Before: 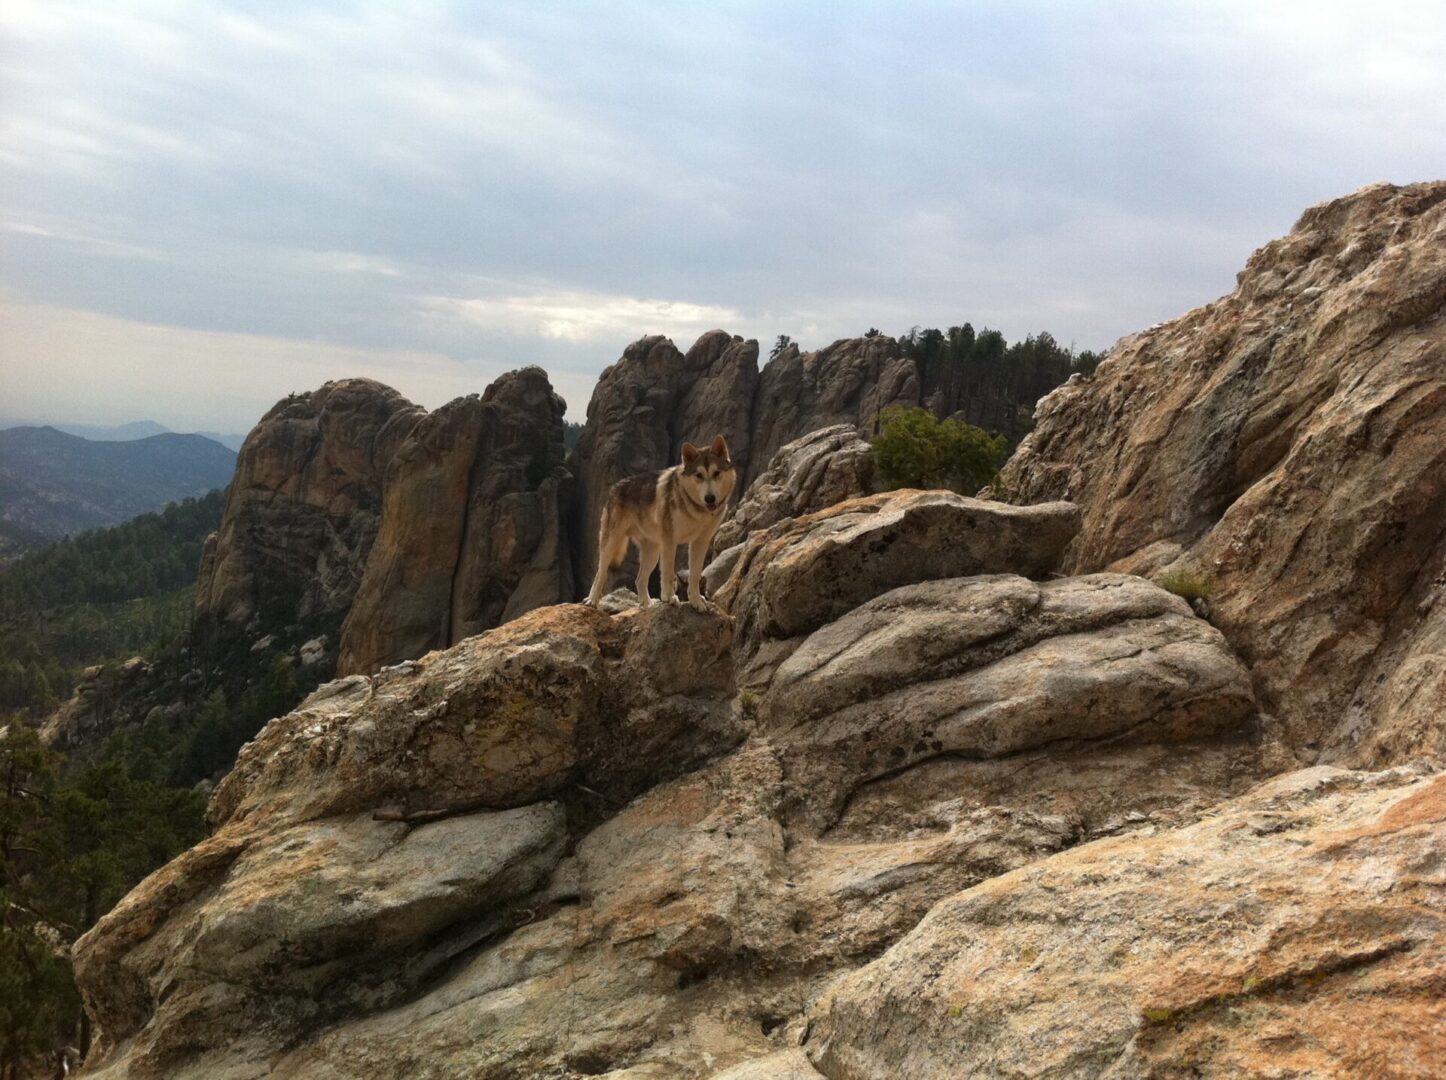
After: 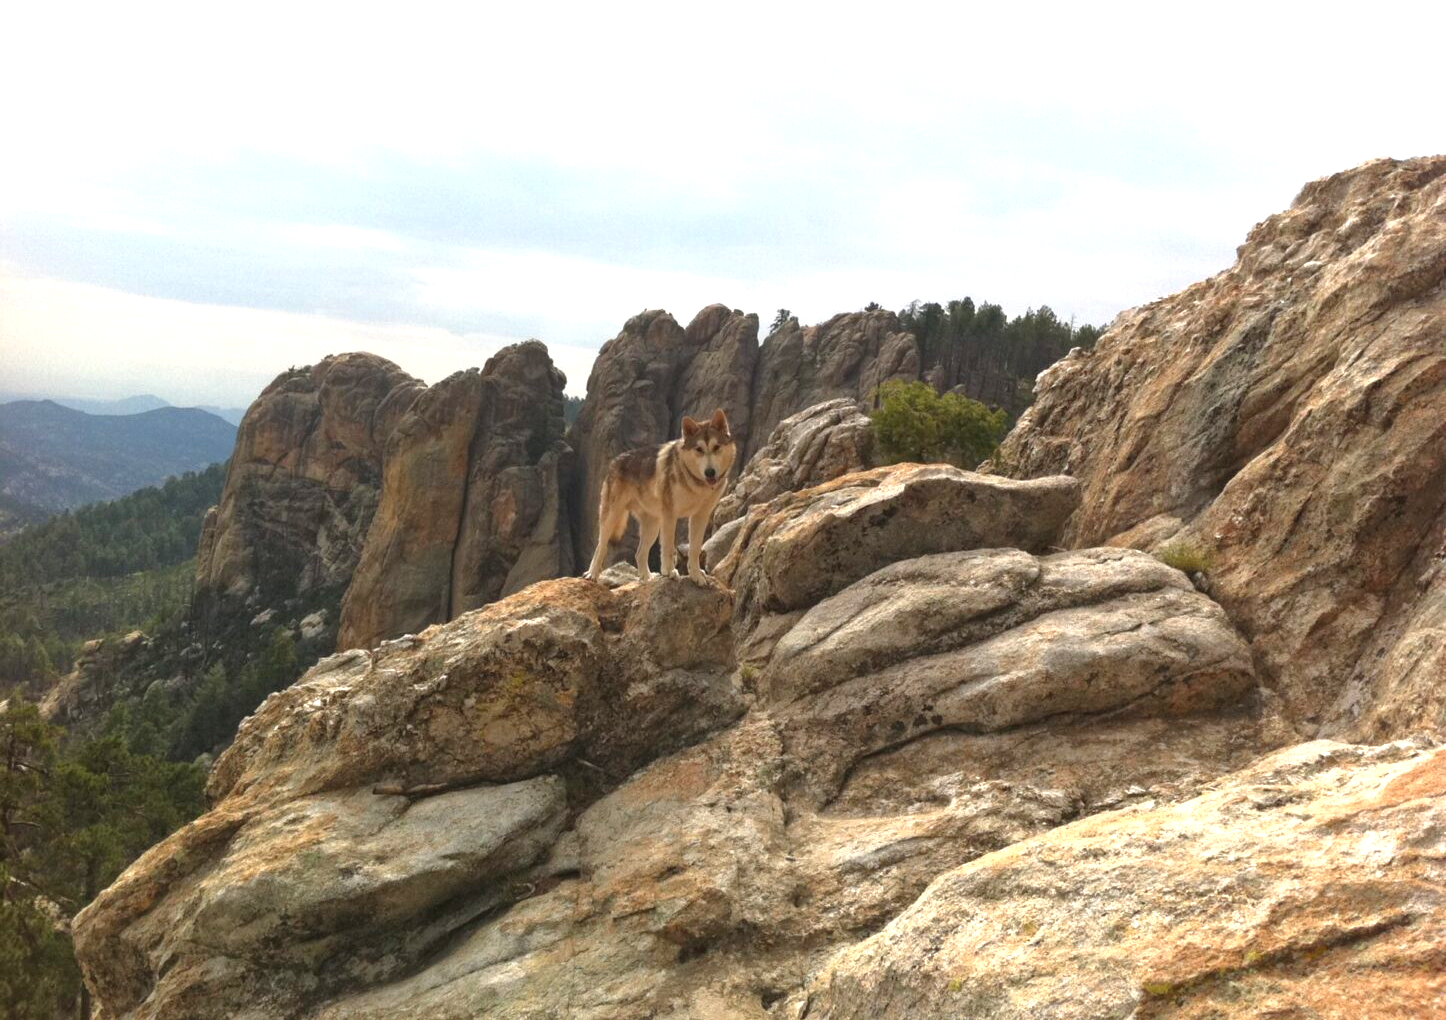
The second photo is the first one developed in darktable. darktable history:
exposure: black level correction -0.002, exposure 1.115 EV, compensate highlight preservation false
tone equalizer: -8 EV 0.25 EV, -7 EV 0.417 EV, -6 EV 0.417 EV, -5 EV 0.25 EV, -3 EV -0.25 EV, -2 EV -0.417 EV, -1 EV -0.417 EV, +0 EV -0.25 EV, edges refinement/feathering 500, mask exposure compensation -1.57 EV, preserve details guided filter
crop and rotate: top 2.479%, bottom 3.018%
